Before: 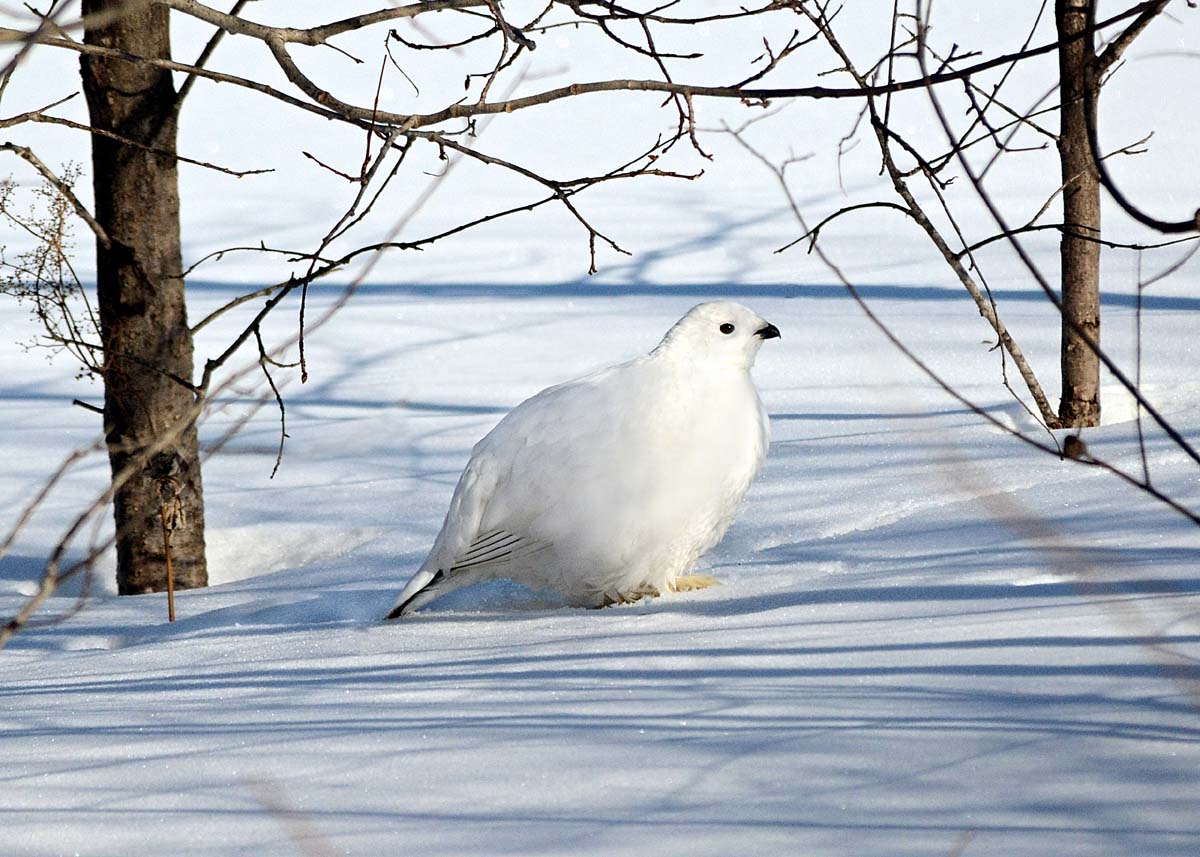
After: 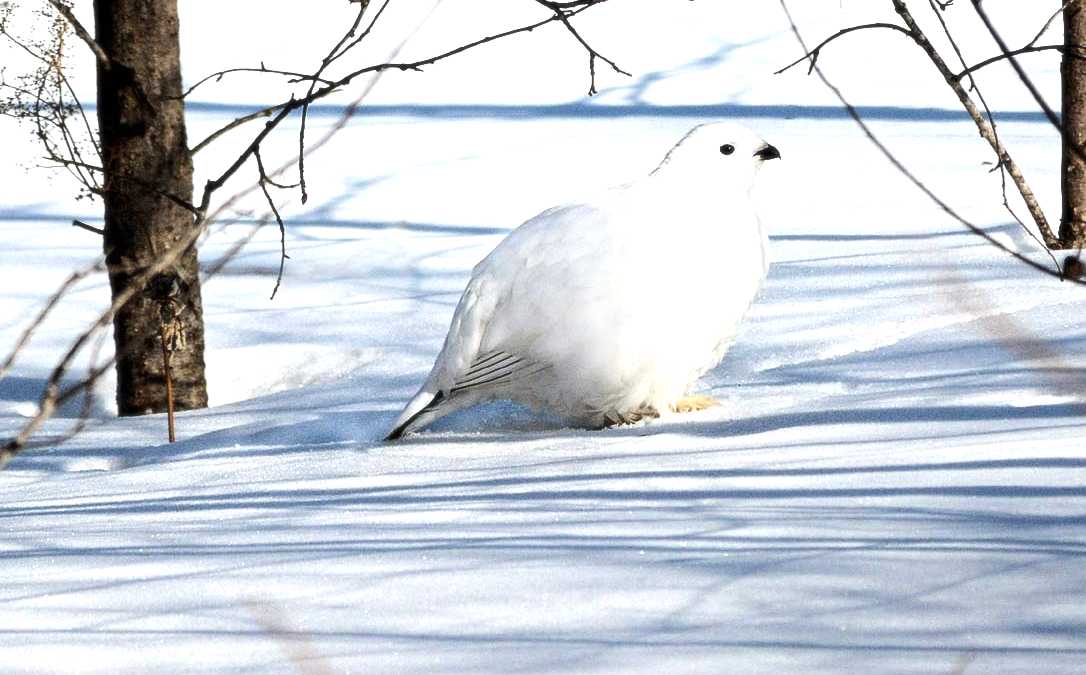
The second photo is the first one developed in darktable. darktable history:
crop: top 20.916%, right 9.437%, bottom 0.316%
tone equalizer: -8 EV -0.75 EV, -7 EV -0.7 EV, -6 EV -0.6 EV, -5 EV -0.4 EV, -3 EV 0.4 EV, -2 EV 0.6 EV, -1 EV 0.7 EV, +0 EV 0.75 EV, edges refinement/feathering 500, mask exposure compensation -1.57 EV, preserve details no
soften: size 10%, saturation 50%, brightness 0.2 EV, mix 10%
